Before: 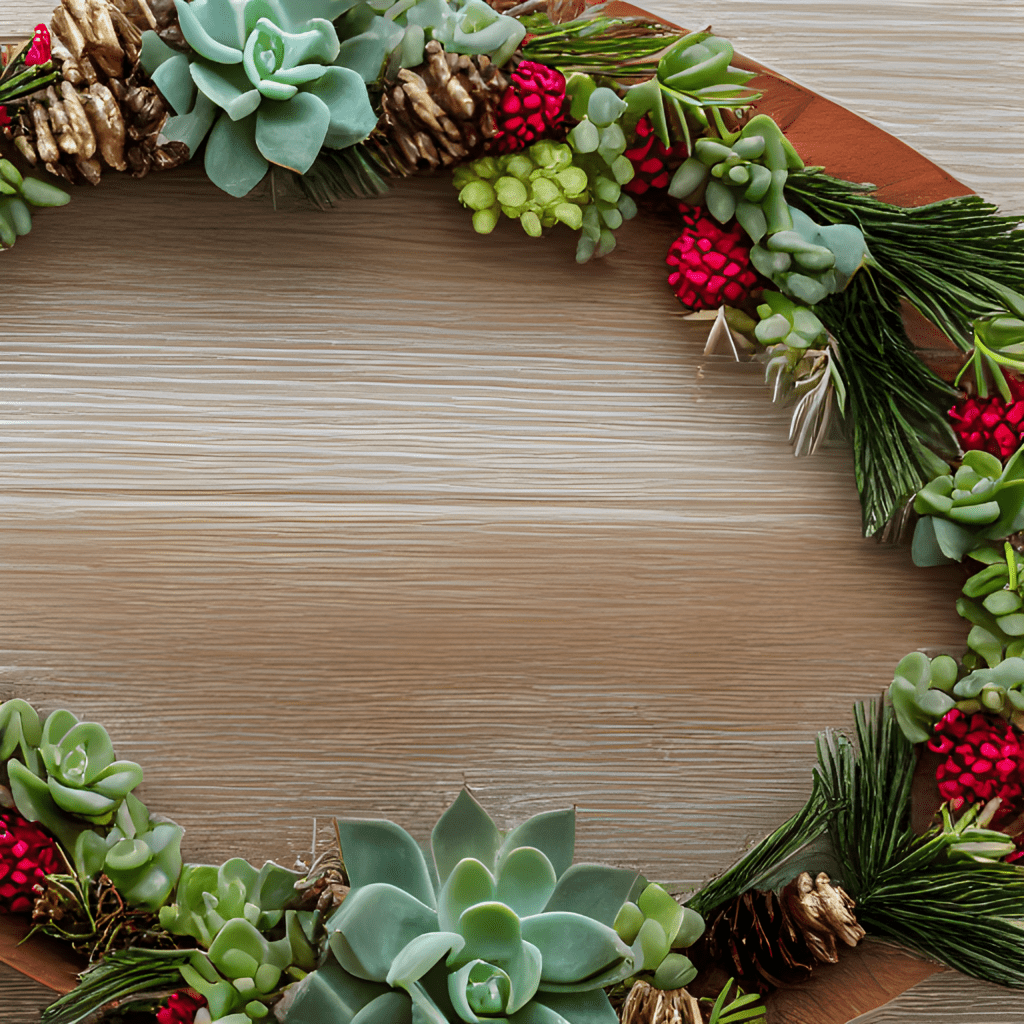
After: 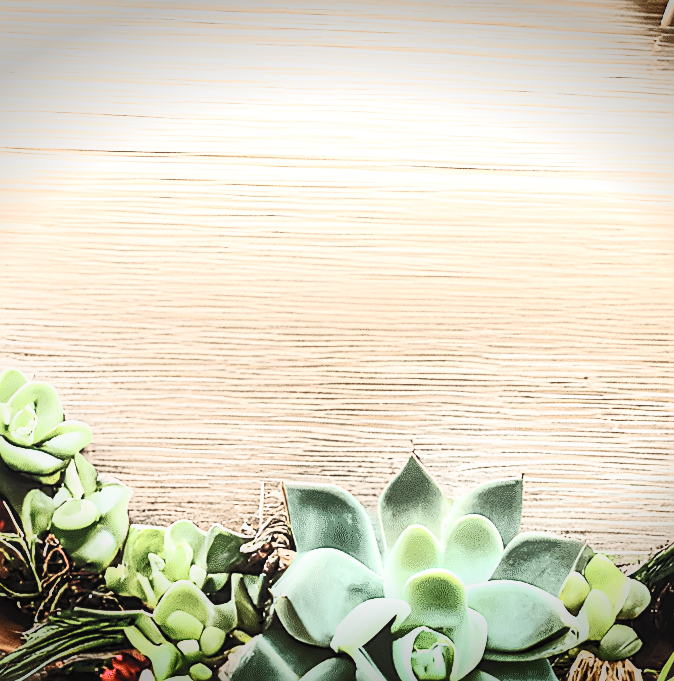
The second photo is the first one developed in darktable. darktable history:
tone equalizer: -8 EV -0.771 EV, -7 EV -0.723 EV, -6 EV -0.638 EV, -5 EV -0.411 EV, -3 EV 0.365 EV, -2 EV 0.6 EV, -1 EV 0.681 EV, +0 EV 0.756 EV, edges refinement/feathering 500, mask exposure compensation -1.57 EV, preserve details no
exposure: compensate highlight preservation false
local contrast: on, module defaults
crop and rotate: angle -1.15°, left 3.586%, top 32.091%, right 29.276%
base curve: curves: ch0 [(0, 0) (0.028, 0.03) (0.121, 0.232) (0.46, 0.748) (0.859, 0.968) (1, 1)], preserve colors none
vignetting: fall-off start 100.69%, saturation 0.374, width/height ratio 1.305, unbound false
contrast brightness saturation: contrast 0.581, brightness 0.568, saturation -0.347
sharpen: on, module defaults
